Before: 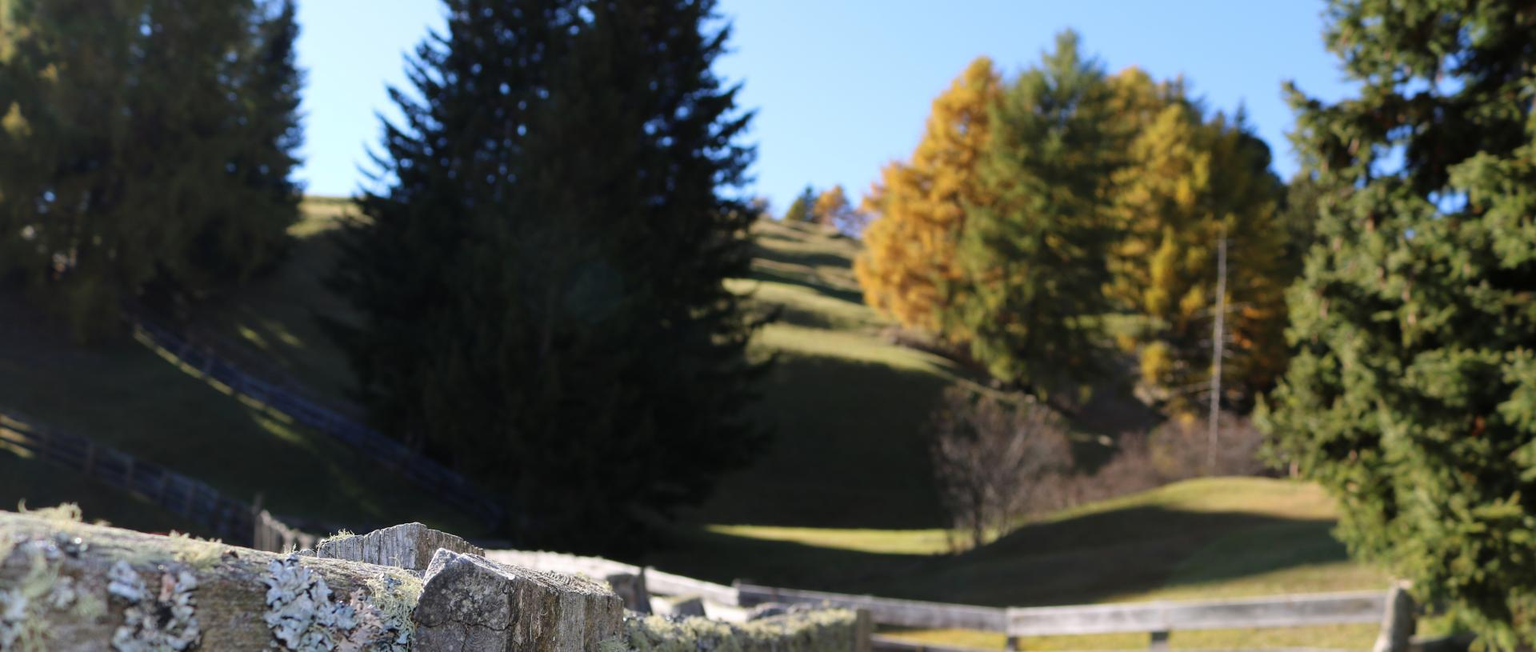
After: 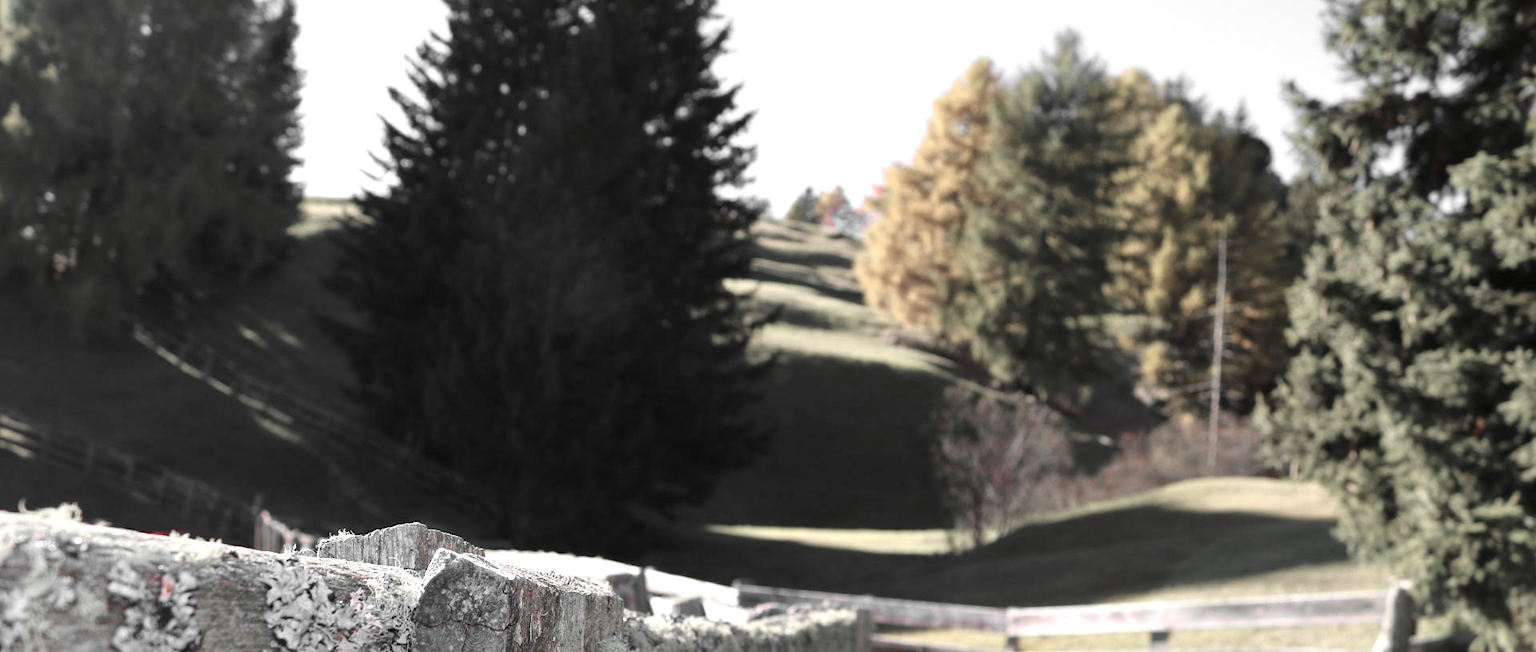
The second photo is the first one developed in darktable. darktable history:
exposure: black level correction 0, exposure 0.7 EV, compensate exposure bias true, compensate highlight preservation false
color zones: curves: ch1 [(0, 0.831) (0.08, 0.771) (0.157, 0.268) (0.241, 0.207) (0.562, -0.005) (0.714, -0.013) (0.876, 0.01) (1, 0.831)]
